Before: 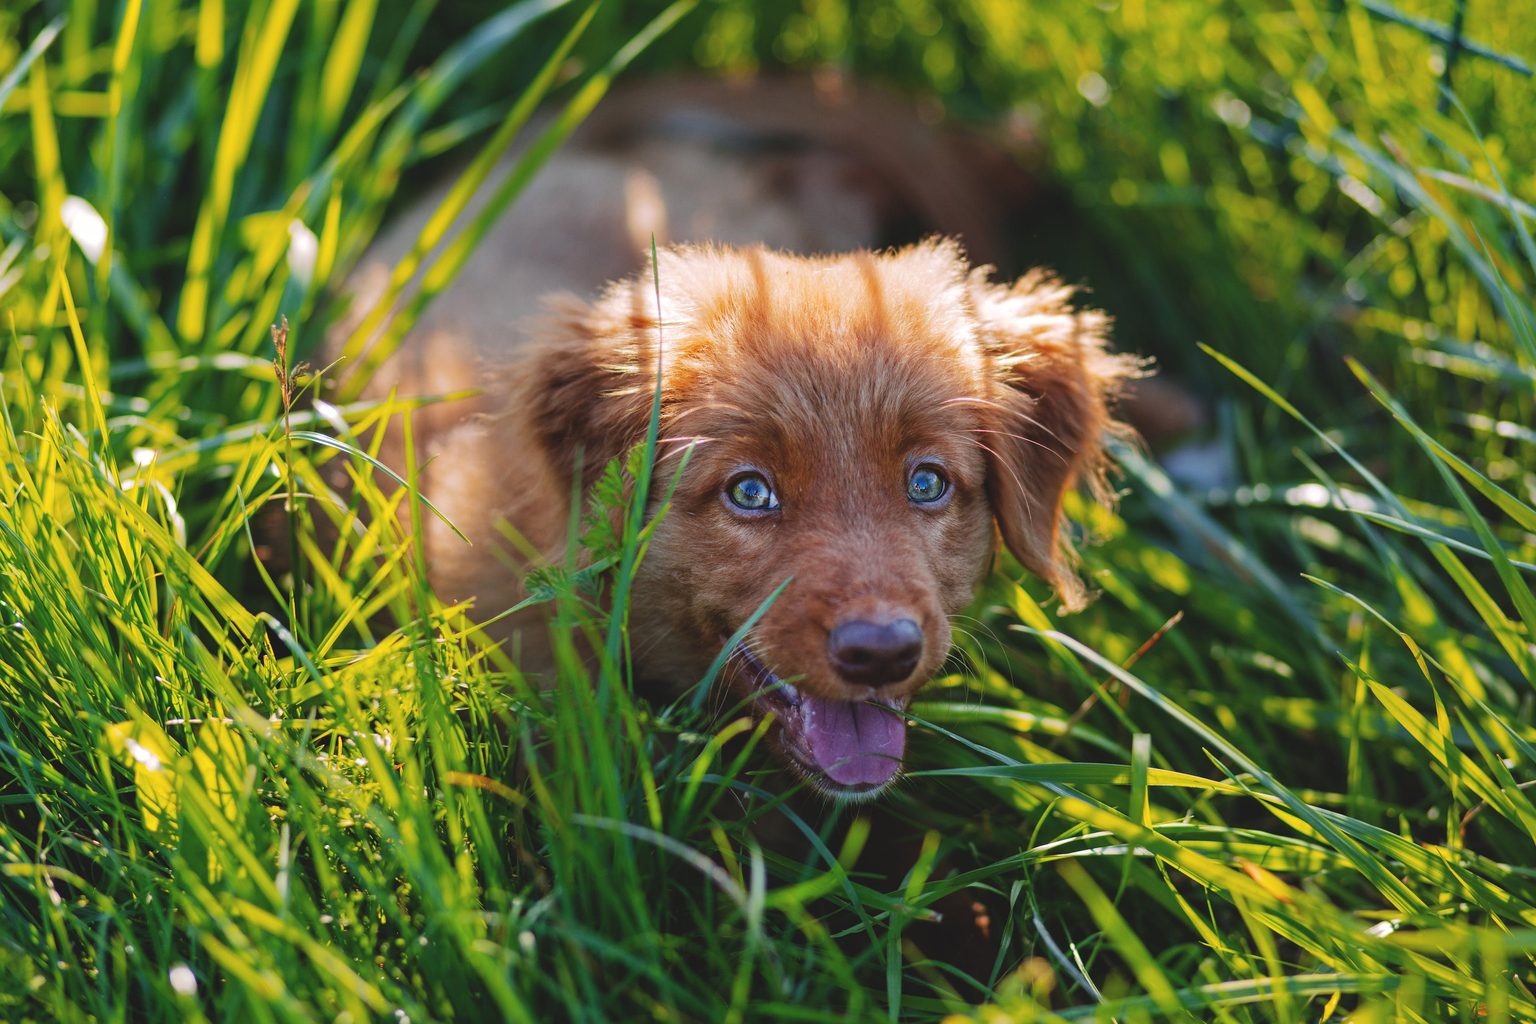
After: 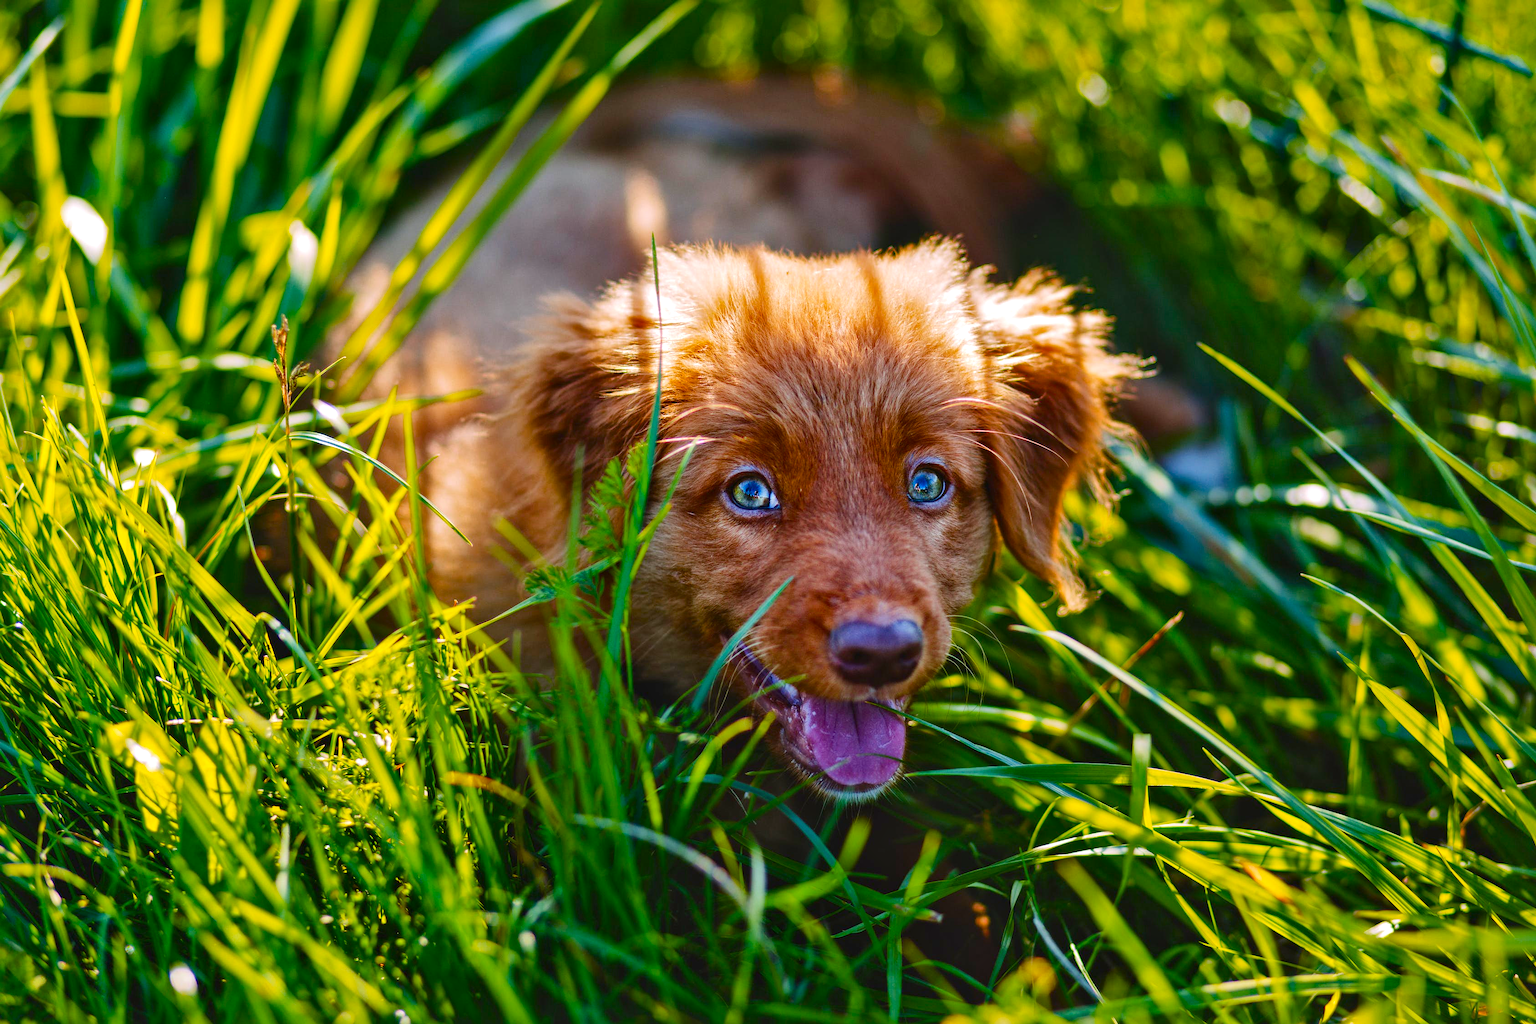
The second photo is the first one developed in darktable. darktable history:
local contrast: mode bilateral grid, contrast 50, coarseness 50, detail 150%, midtone range 0.2
color balance rgb: perceptual saturation grading › global saturation 20%, perceptual saturation grading › highlights -25%, perceptual saturation grading › shadows 50.52%, global vibrance 40.24%
